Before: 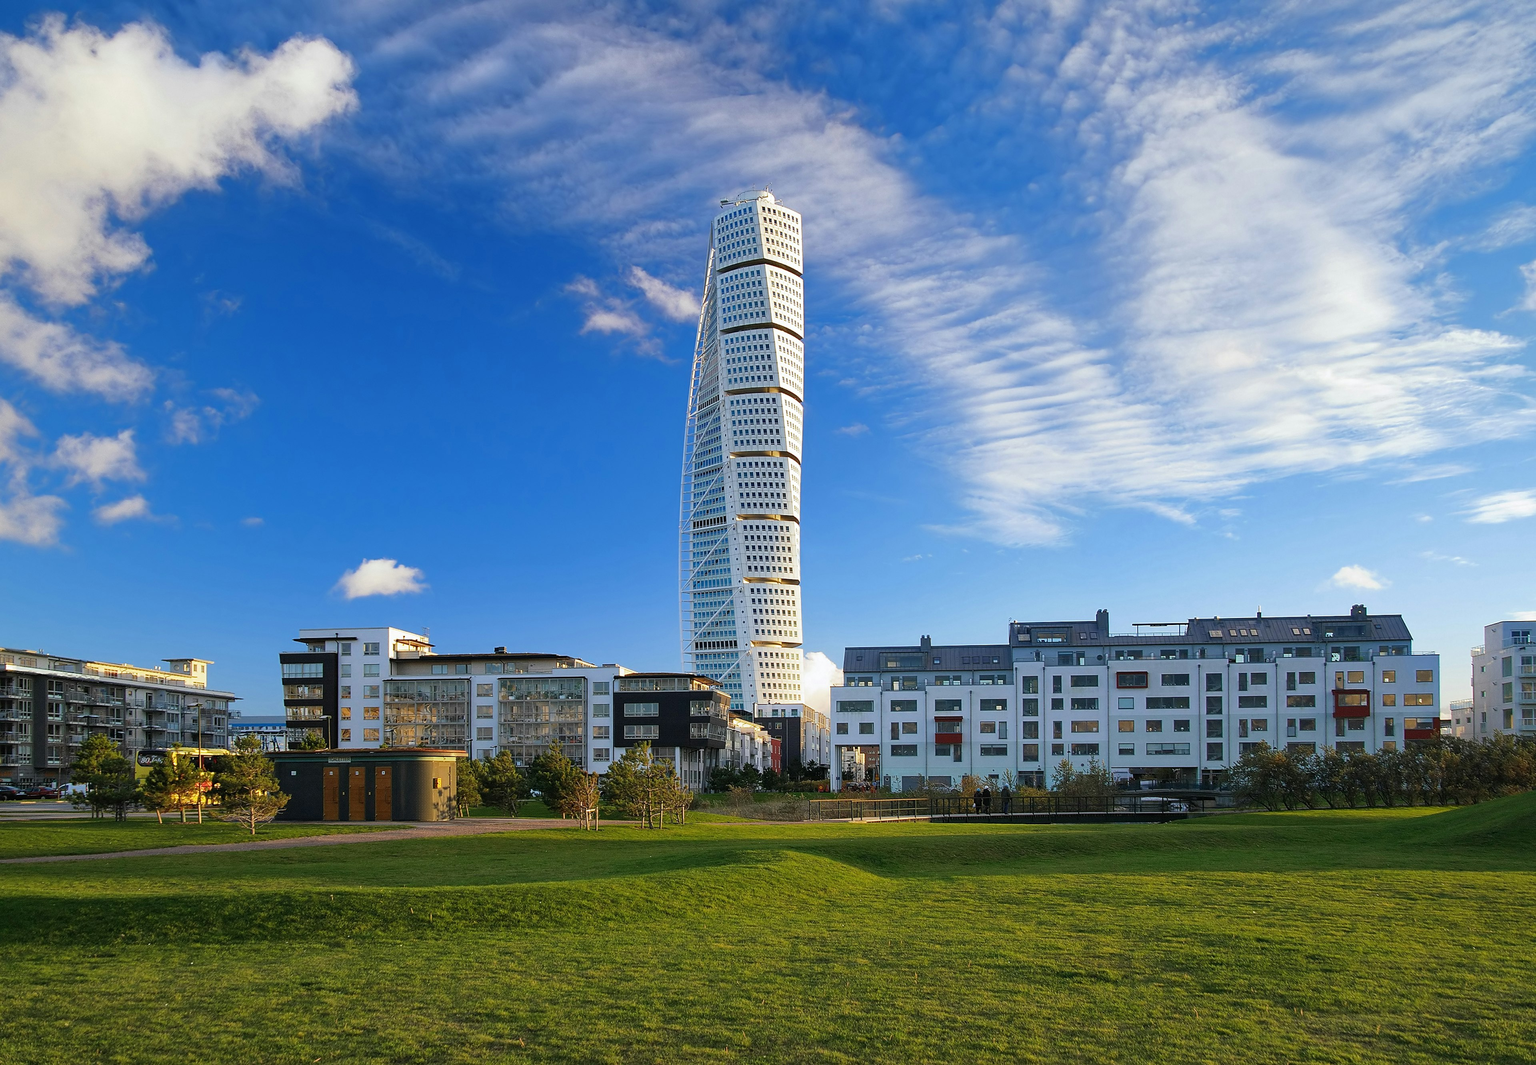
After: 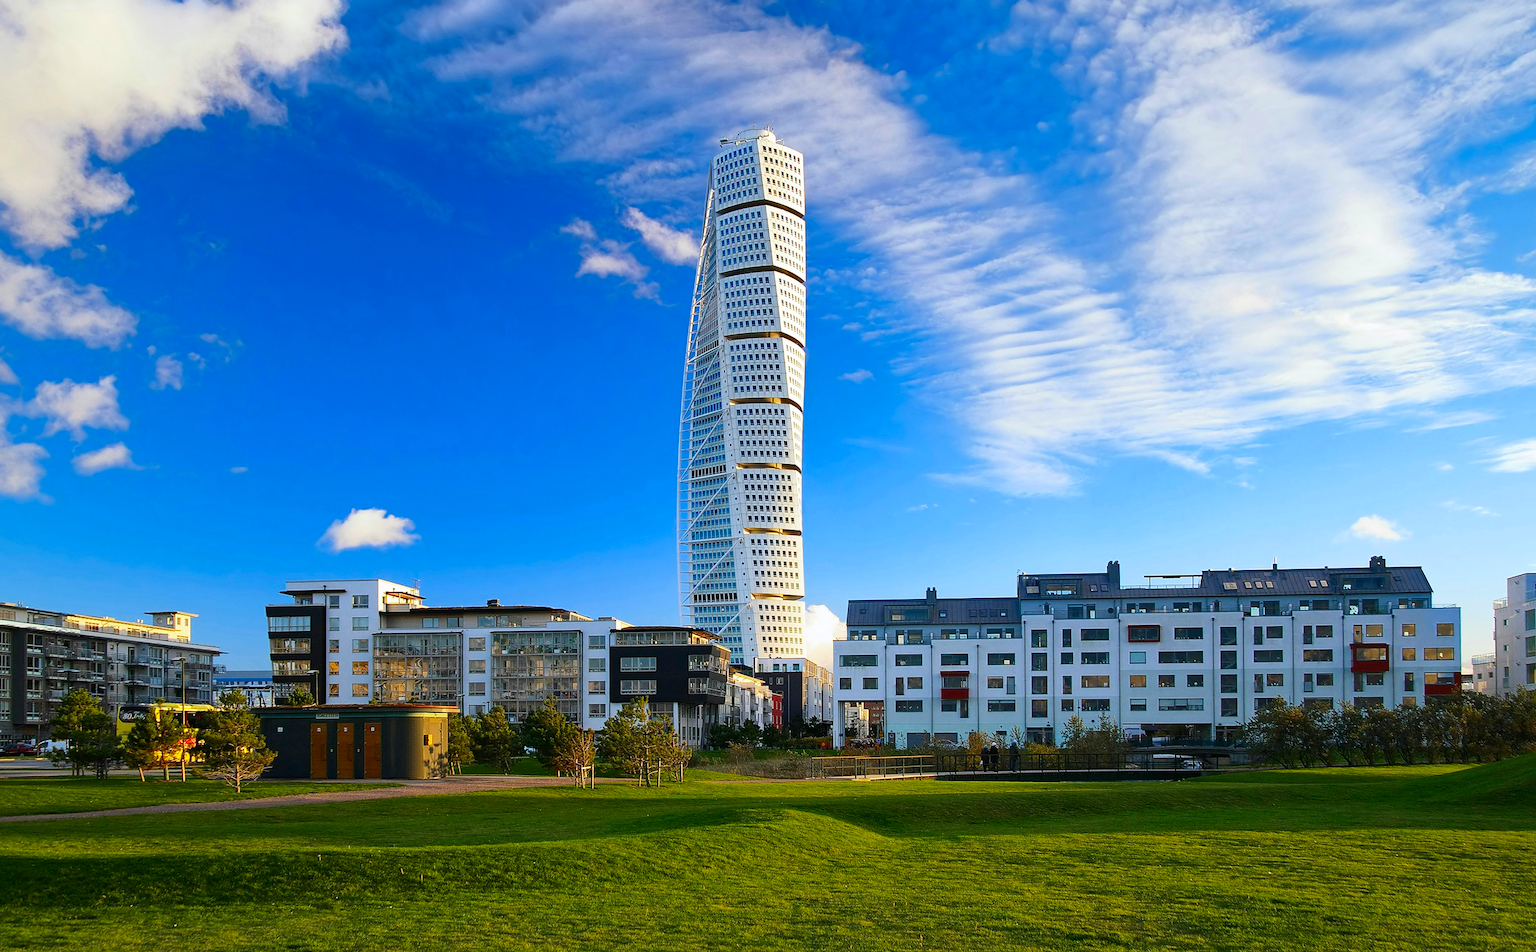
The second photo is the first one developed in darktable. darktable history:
contrast brightness saturation: contrast 0.167, saturation 0.33
crop: left 1.444%, top 6.151%, right 1.483%, bottom 6.991%
